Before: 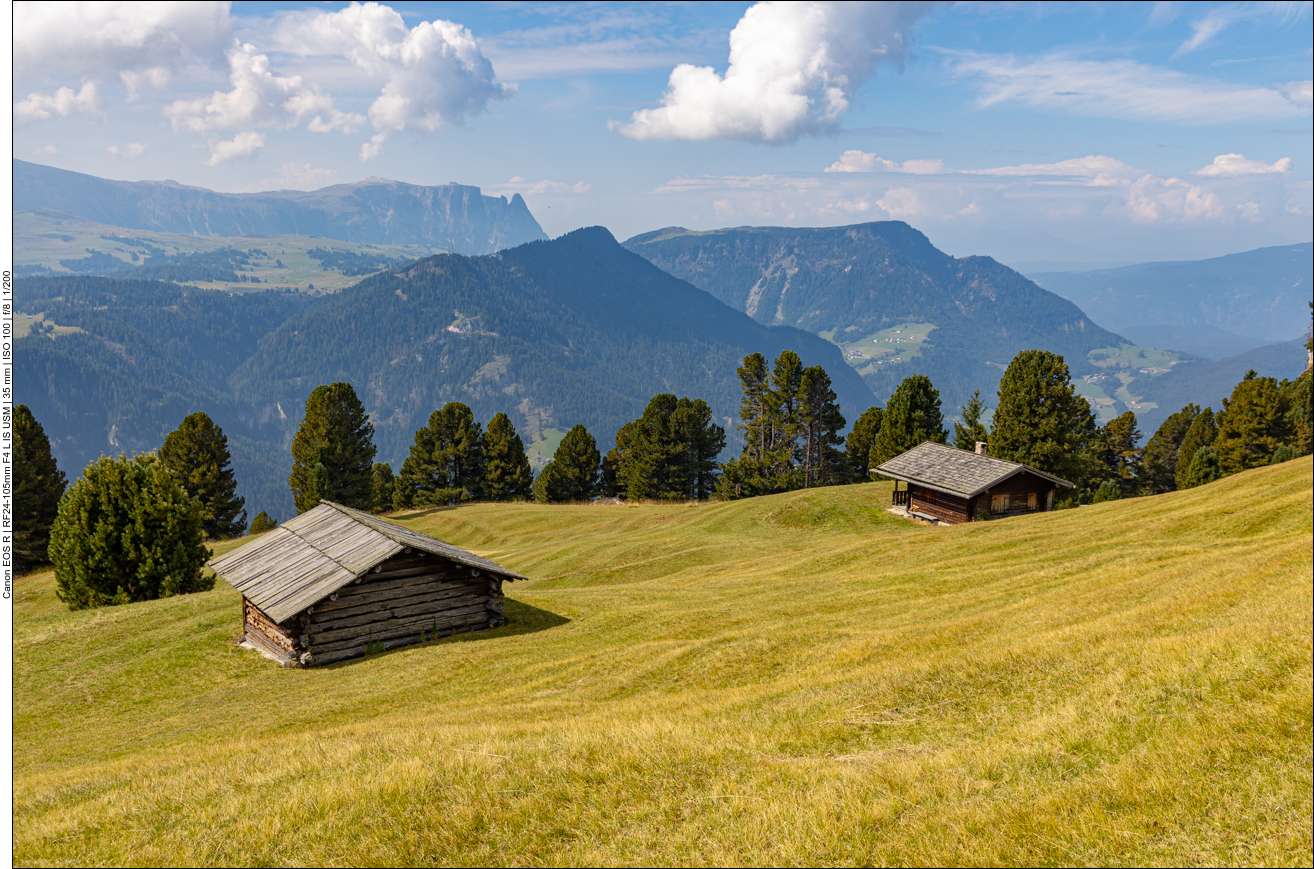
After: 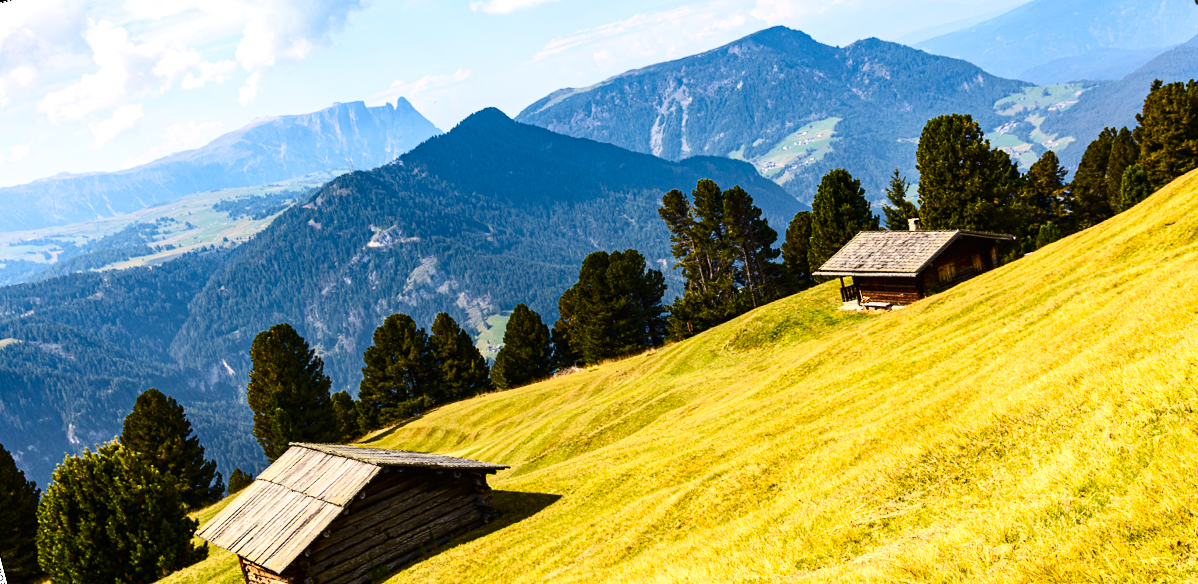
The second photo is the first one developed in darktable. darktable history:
contrast brightness saturation: contrast 0.28
velvia: strength 32%, mid-tones bias 0.2
exposure: black level correction -0.003, exposure 0.04 EV, compensate highlight preservation false
rotate and perspective: rotation -14.8°, crop left 0.1, crop right 0.903, crop top 0.25, crop bottom 0.748
tone equalizer: -8 EV -0.75 EV, -7 EV -0.7 EV, -6 EV -0.6 EV, -5 EV -0.4 EV, -3 EV 0.4 EV, -2 EV 0.6 EV, -1 EV 0.7 EV, +0 EV 0.75 EV, edges refinement/feathering 500, mask exposure compensation -1.57 EV, preserve details no
